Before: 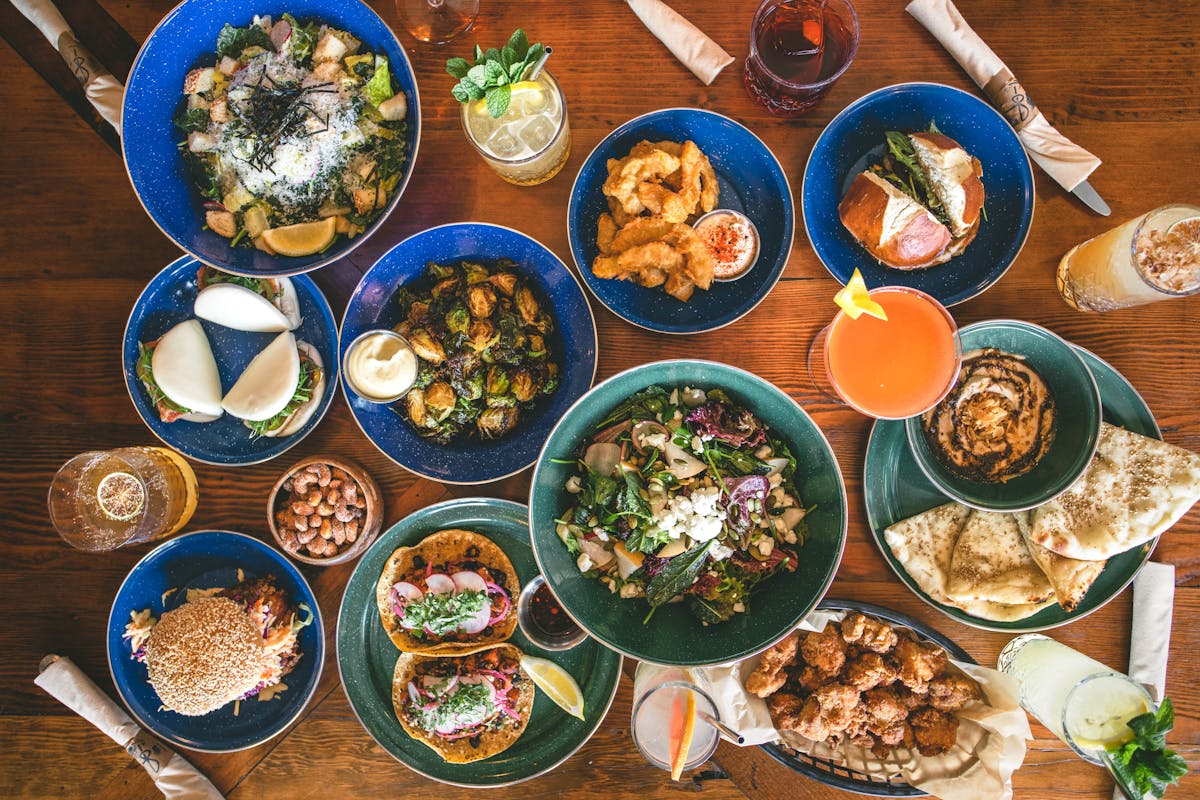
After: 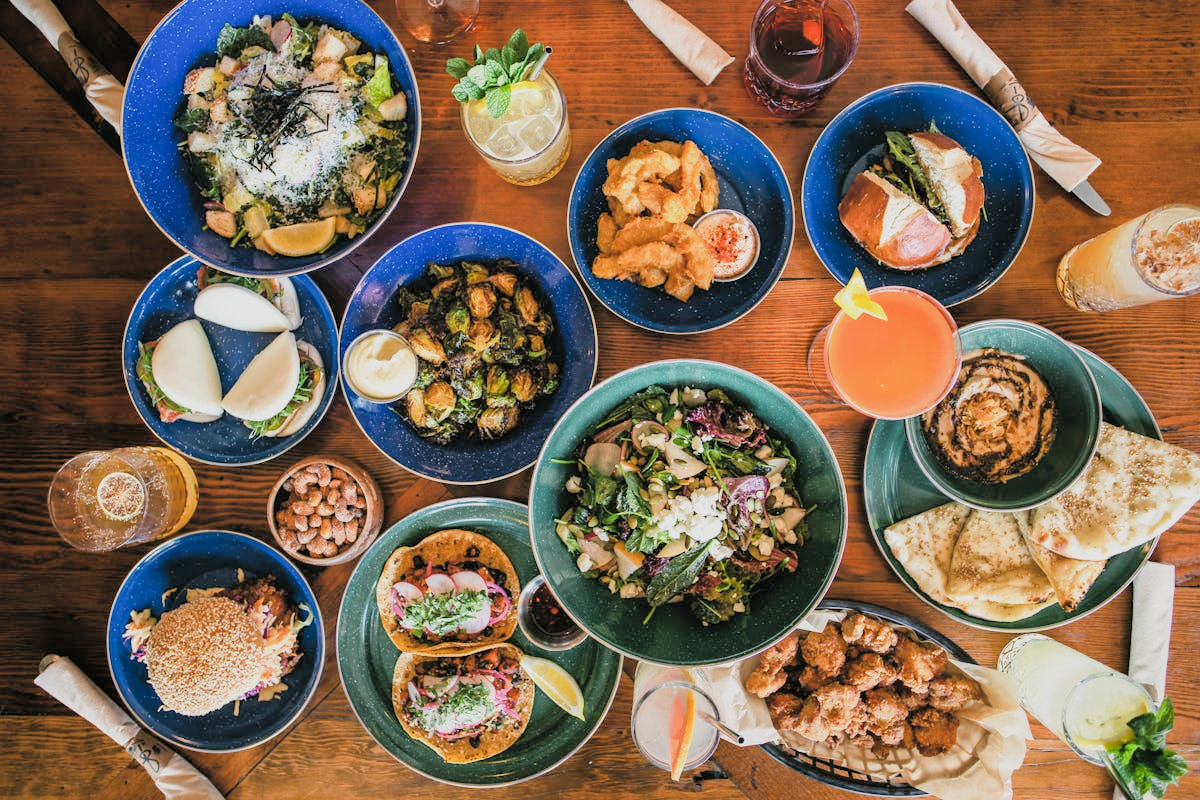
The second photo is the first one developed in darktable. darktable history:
filmic rgb: black relative exposure -4.35 EV, white relative exposure 4.56 EV, hardness 2.4, contrast 1.061
exposure: black level correction 0, exposure 0.499 EV, compensate exposure bias true, compensate highlight preservation false
